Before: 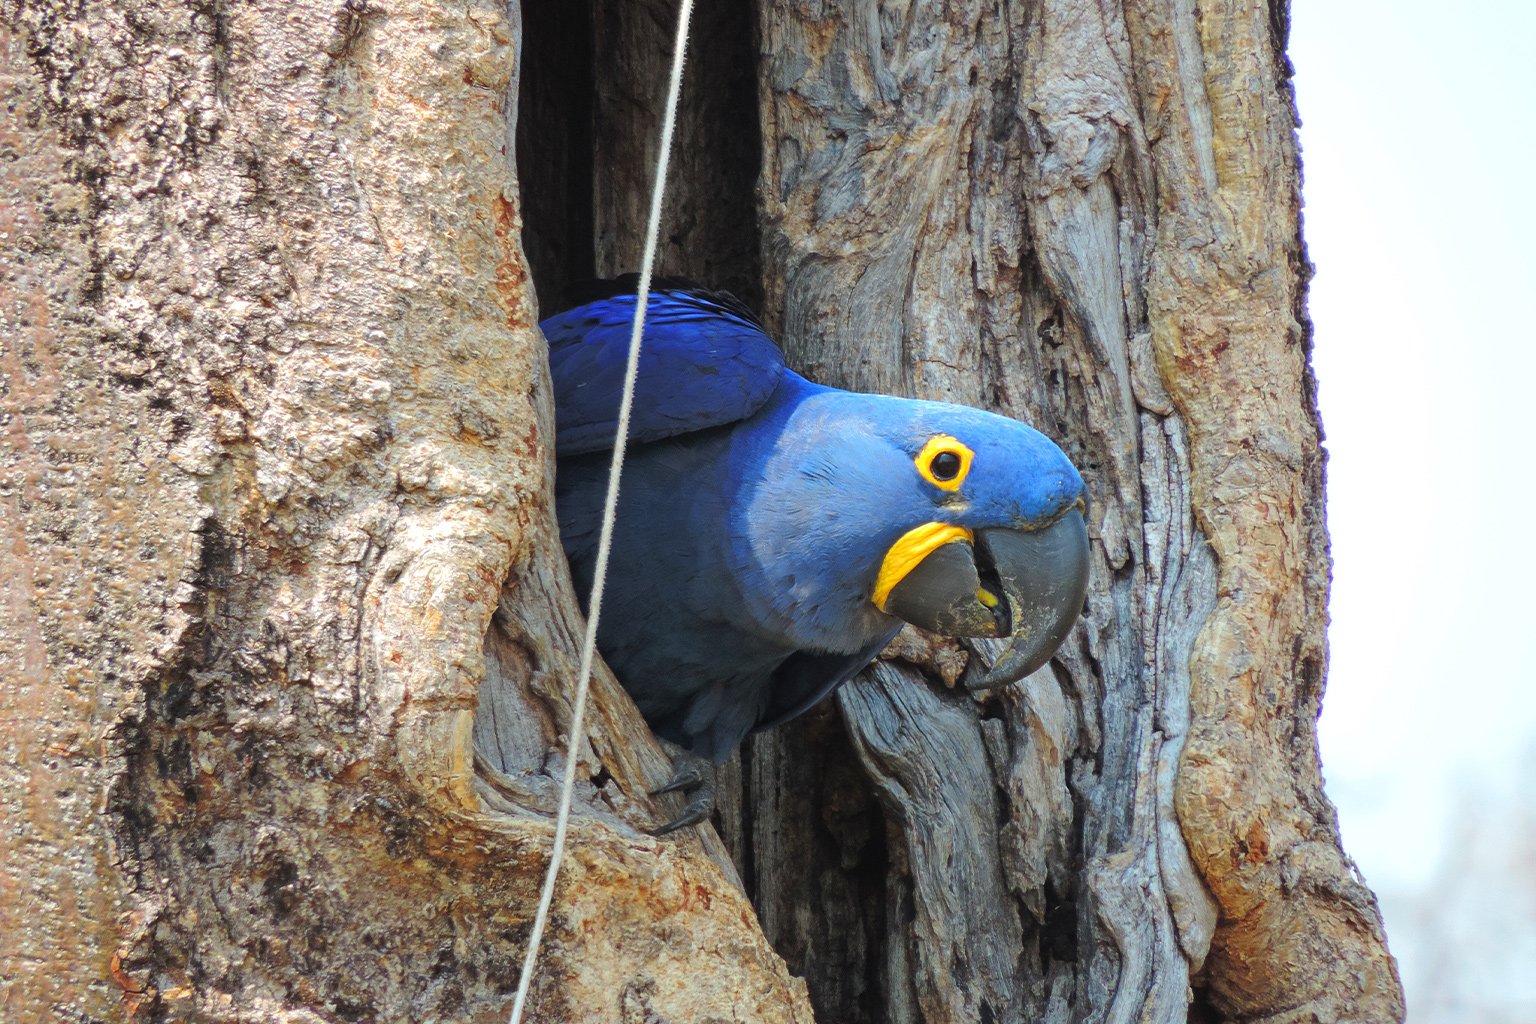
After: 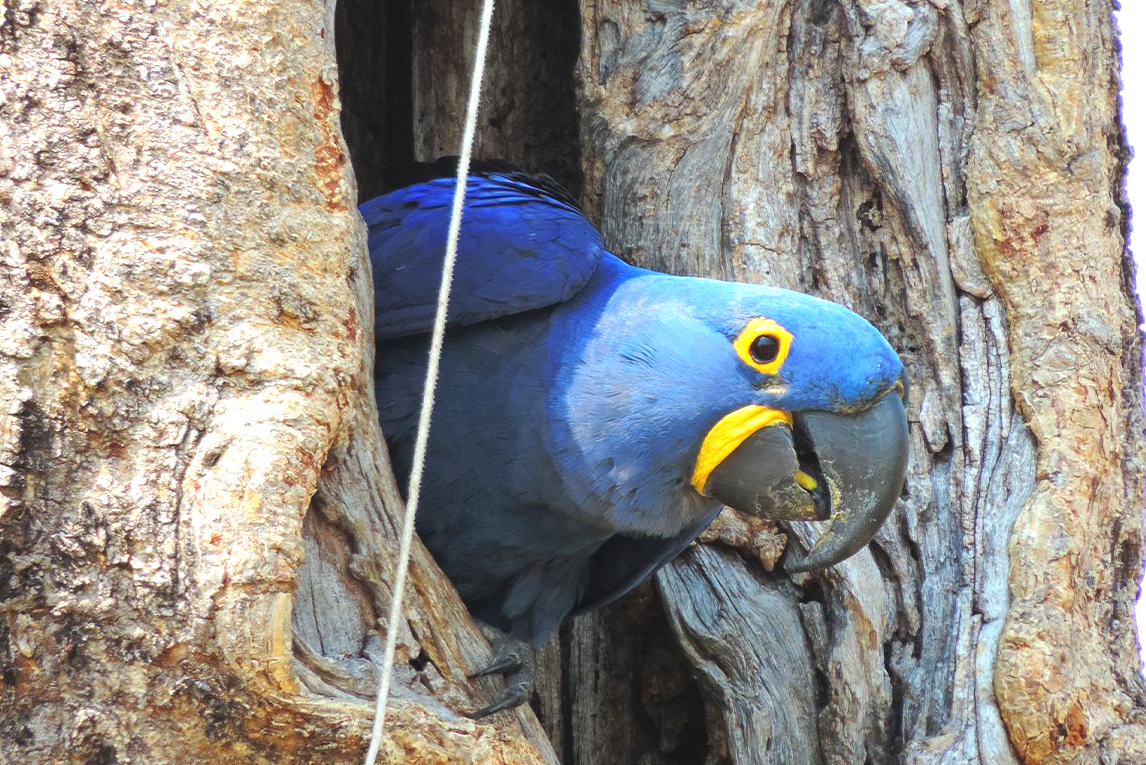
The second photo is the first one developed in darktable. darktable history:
exposure: black level correction -0.002, exposure 0.535 EV, compensate highlight preservation false
crop and rotate: left 11.825%, top 11.452%, right 13.505%, bottom 13.792%
